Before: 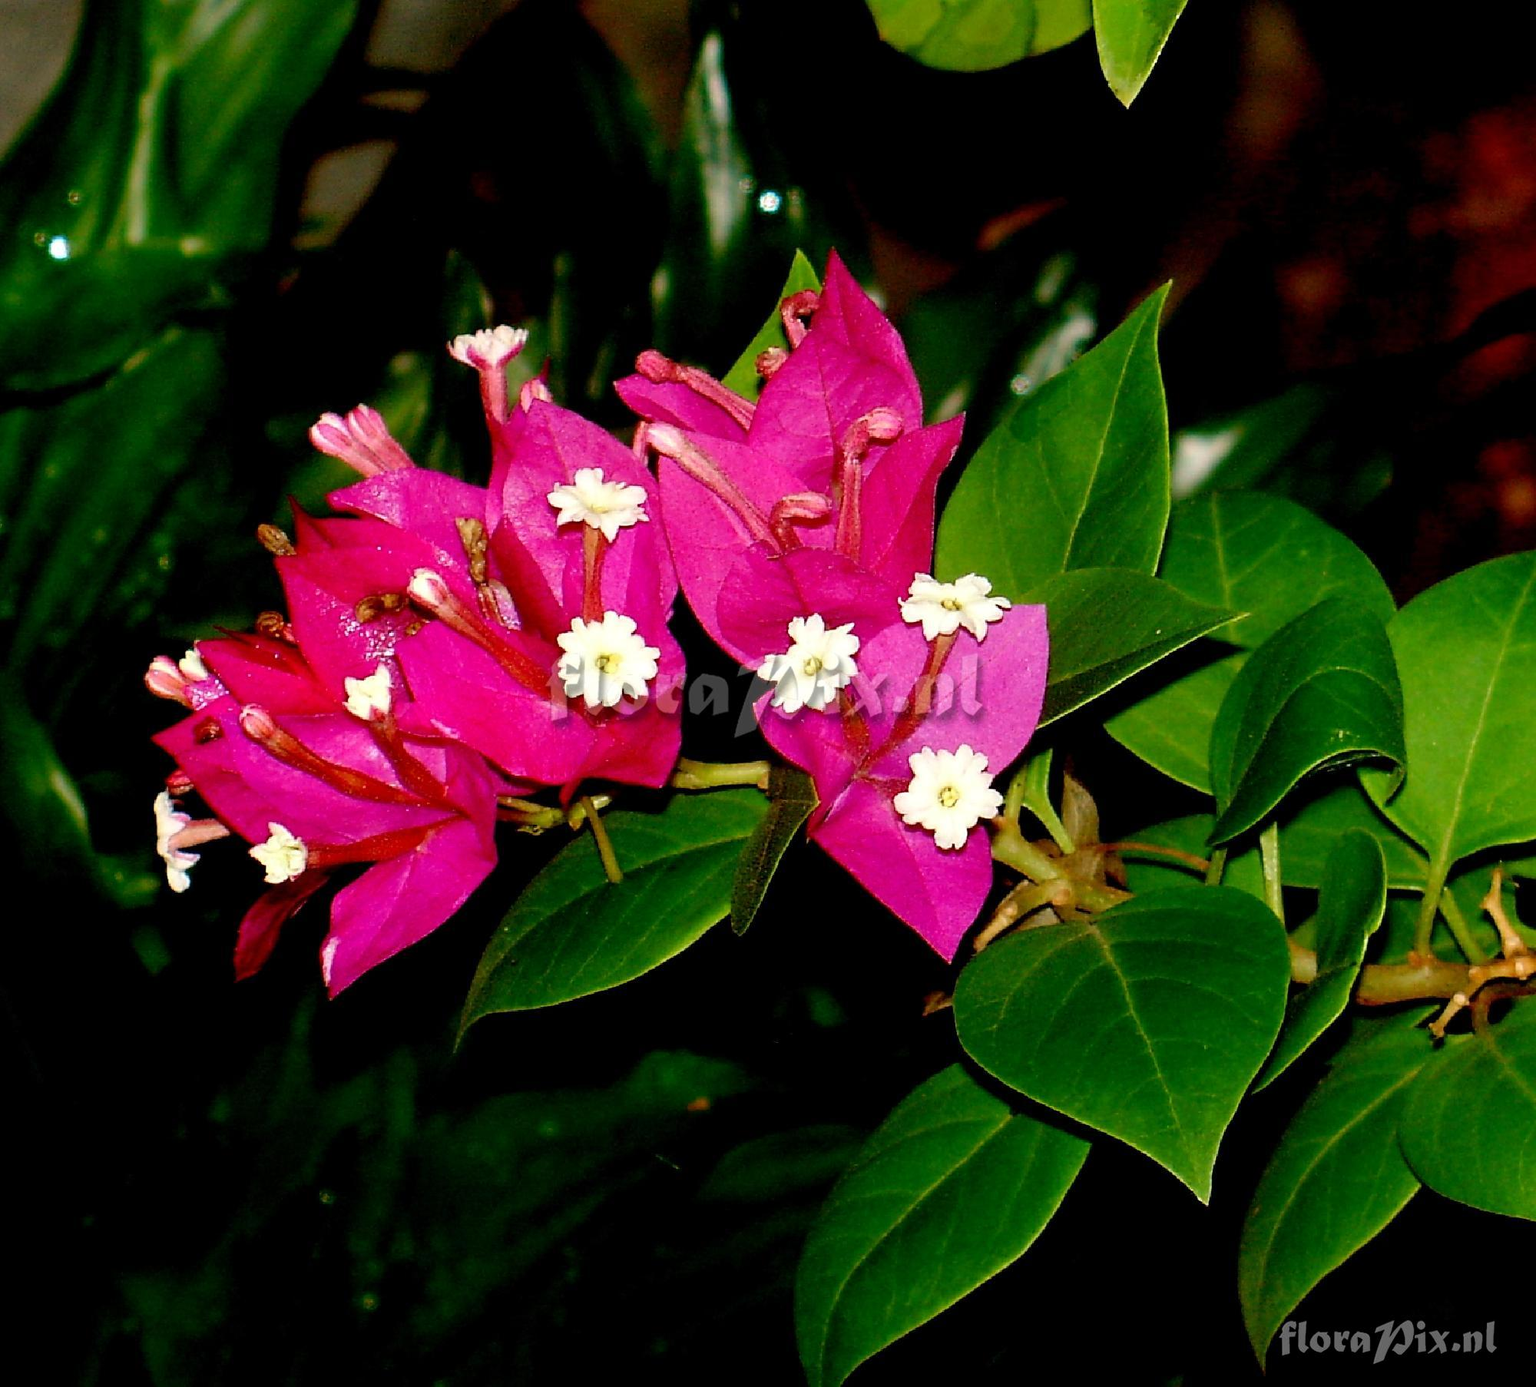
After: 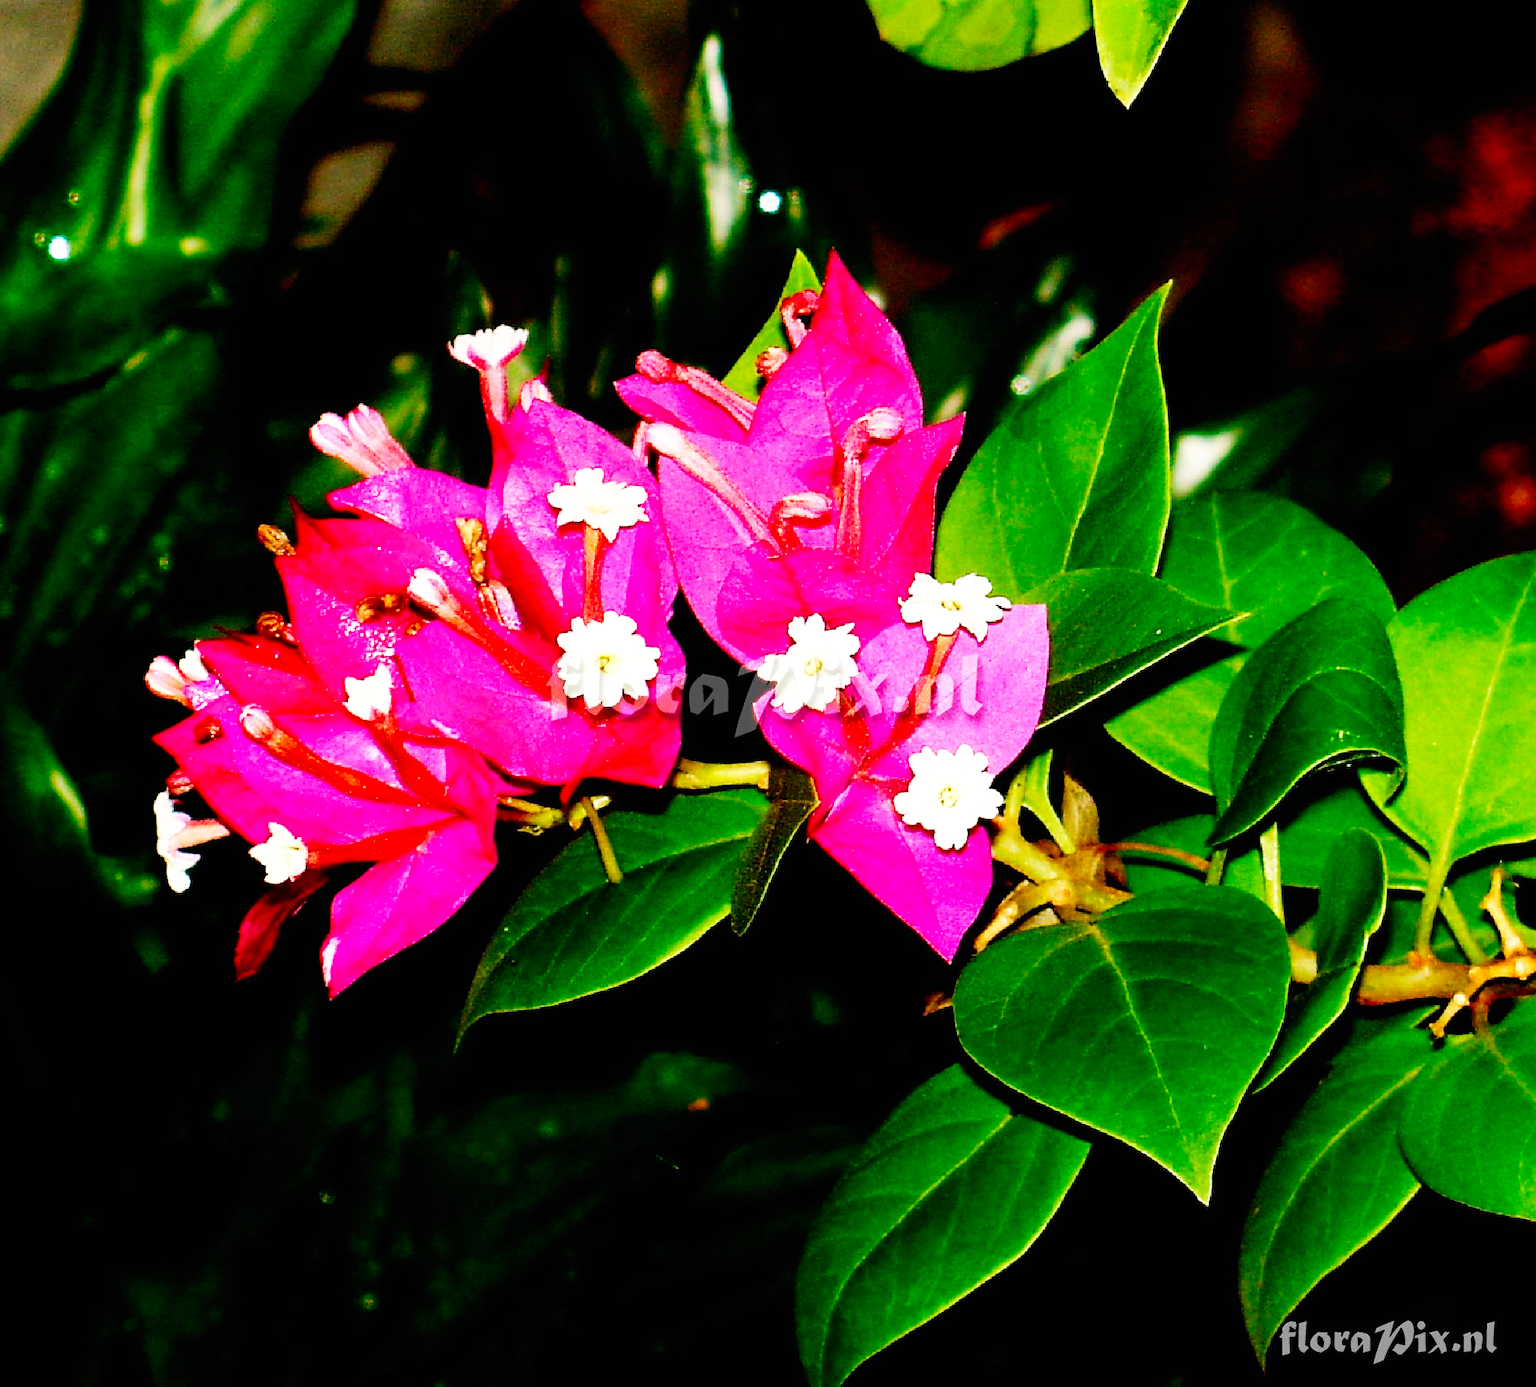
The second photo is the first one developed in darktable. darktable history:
tone equalizer: edges refinement/feathering 500, mask exposure compensation -1.57 EV, preserve details no
base curve: curves: ch0 [(0, 0) (0.007, 0.004) (0.027, 0.03) (0.046, 0.07) (0.207, 0.54) (0.442, 0.872) (0.673, 0.972) (1, 1)], preserve colors none
